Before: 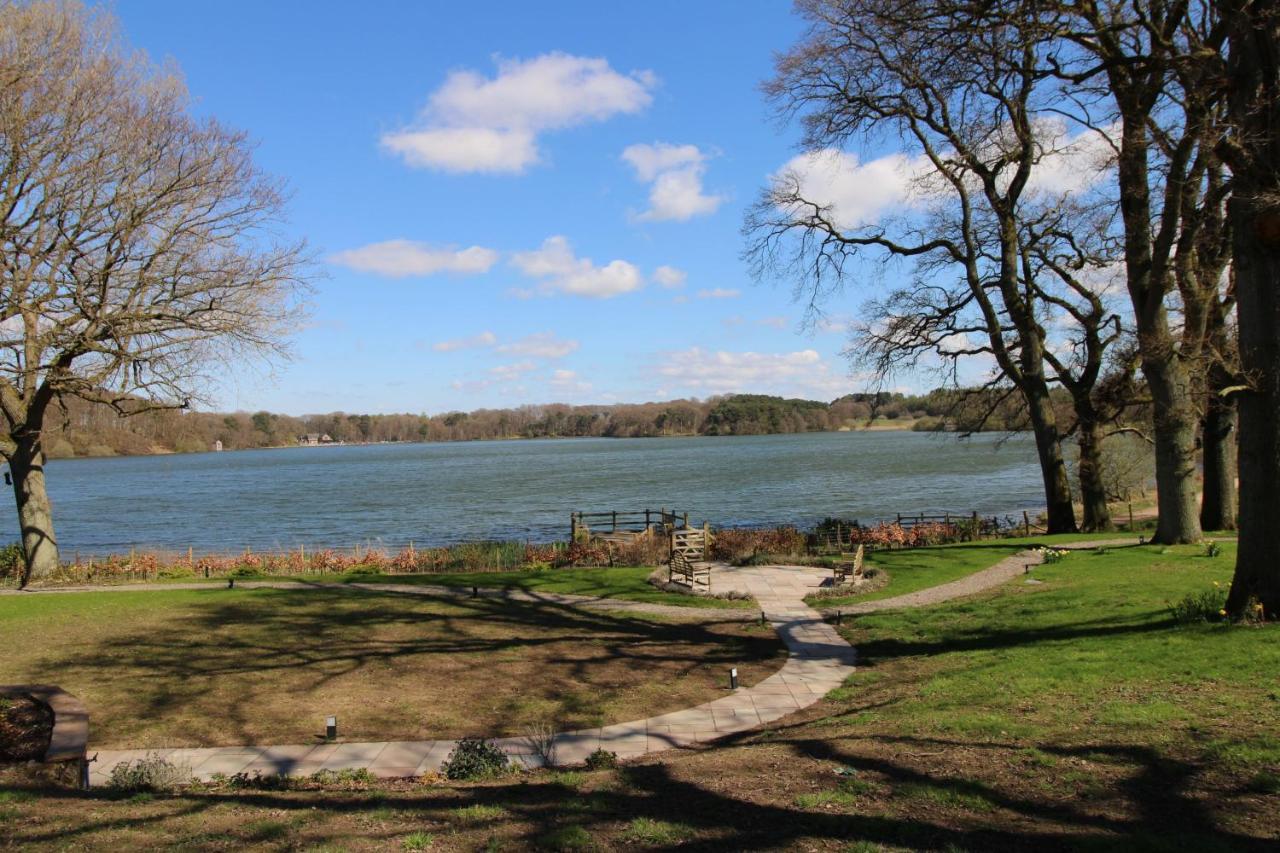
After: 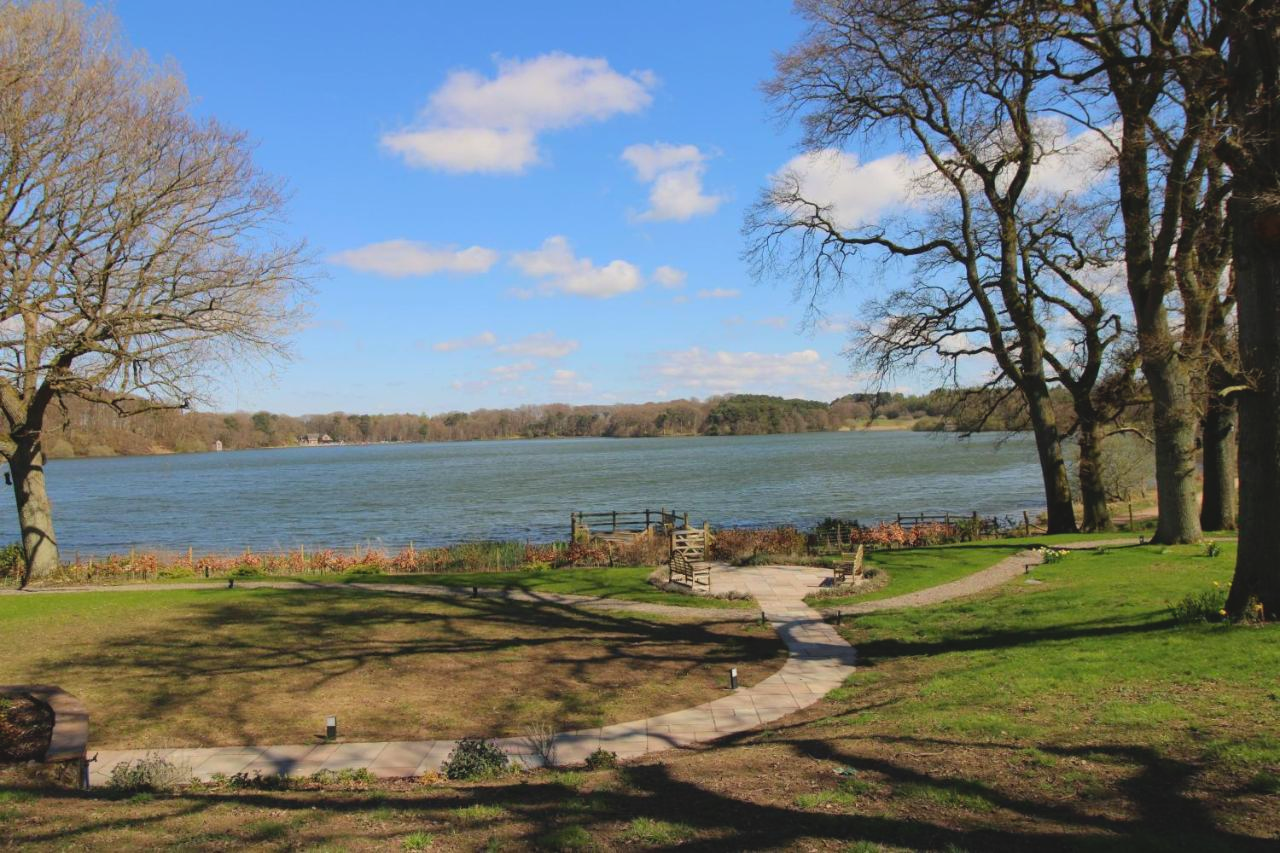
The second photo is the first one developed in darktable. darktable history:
color correction: highlights b* 3
contrast brightness saturation: contrast -0.1, brightness 0.05, saturation 0.08
